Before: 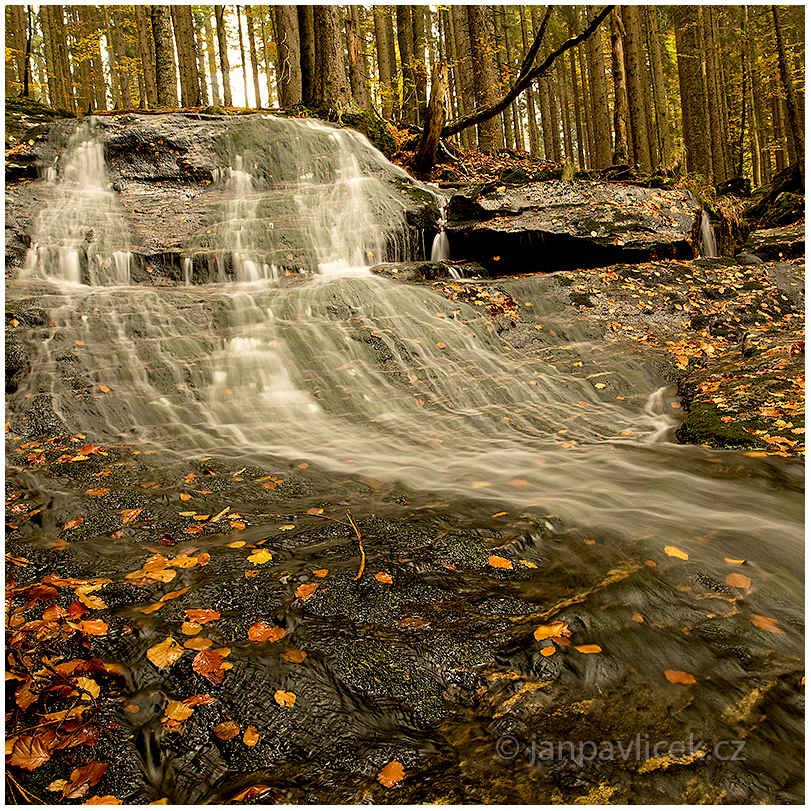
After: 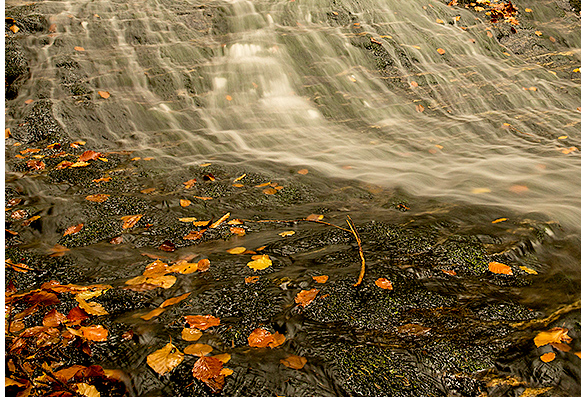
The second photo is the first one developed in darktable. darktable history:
crop: top 36.258%, right 28.257%, bottom 14.714%
